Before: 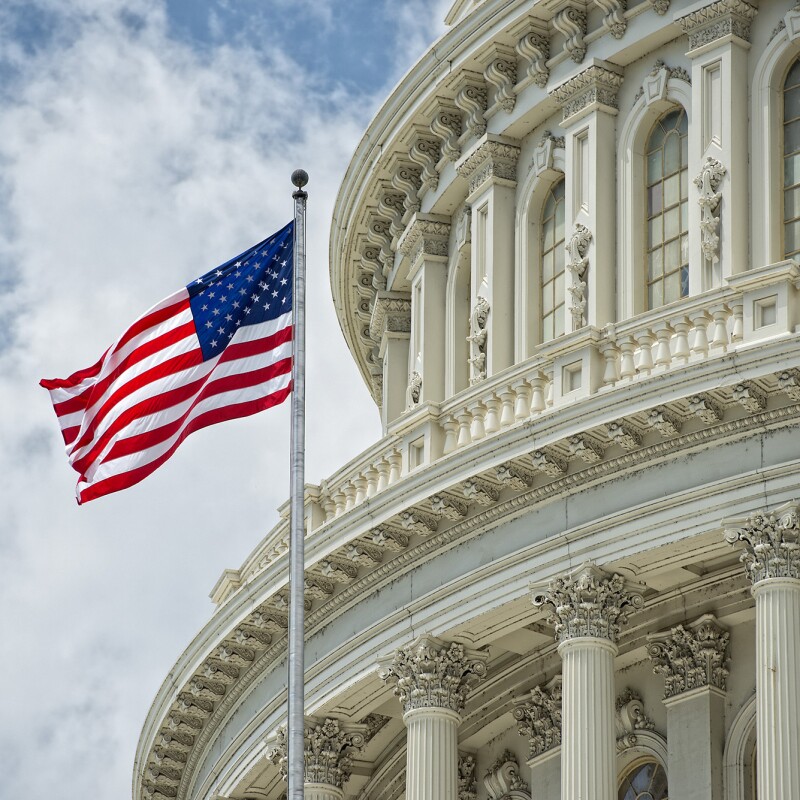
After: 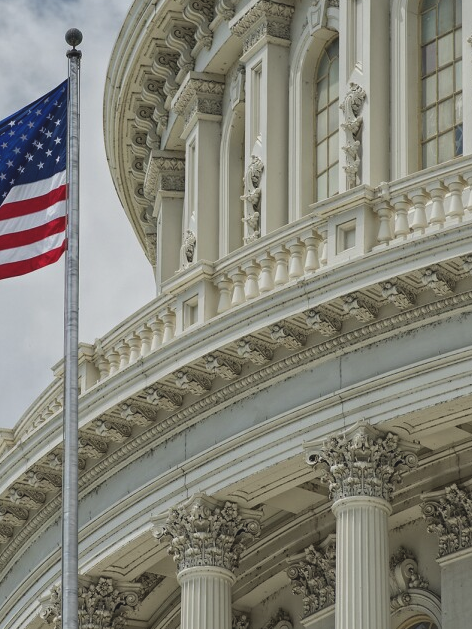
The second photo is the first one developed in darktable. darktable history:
exposure: black level correction -0.015, exposure -0.5 EV, compensate highlight preservation false
crop and rotate: left 28.256%, top 17.734%, right 12.656%, bottom 3.573%
local contrast: highlights 100%, shadows 100%, detail 120%, midtone range 0.2
